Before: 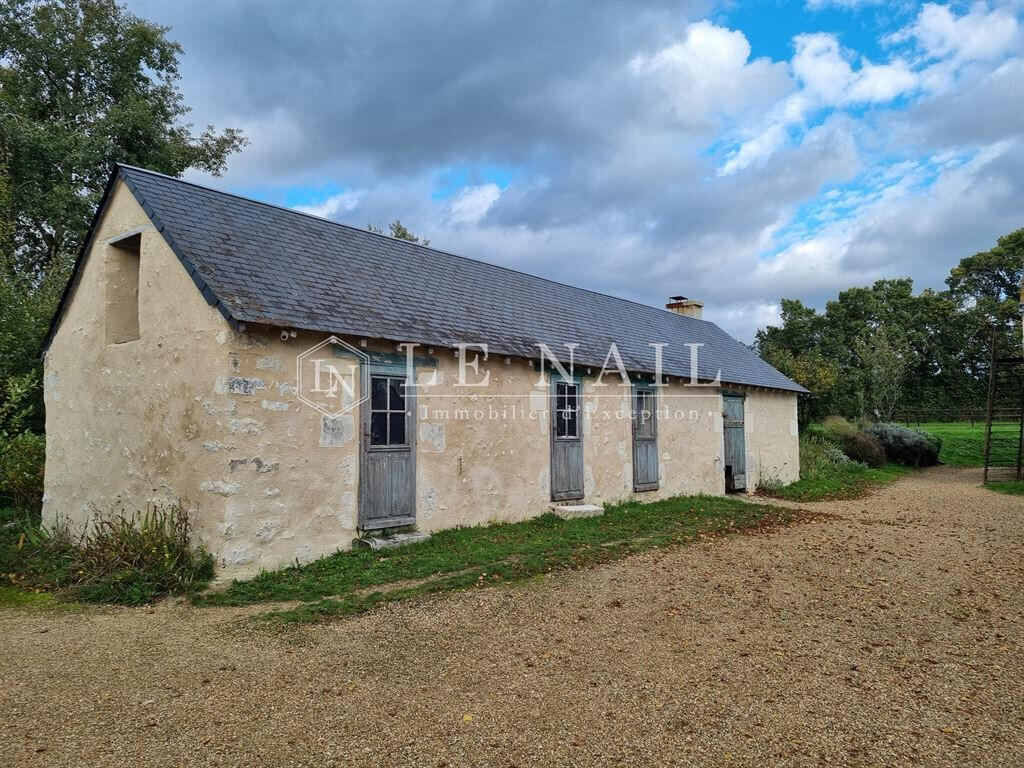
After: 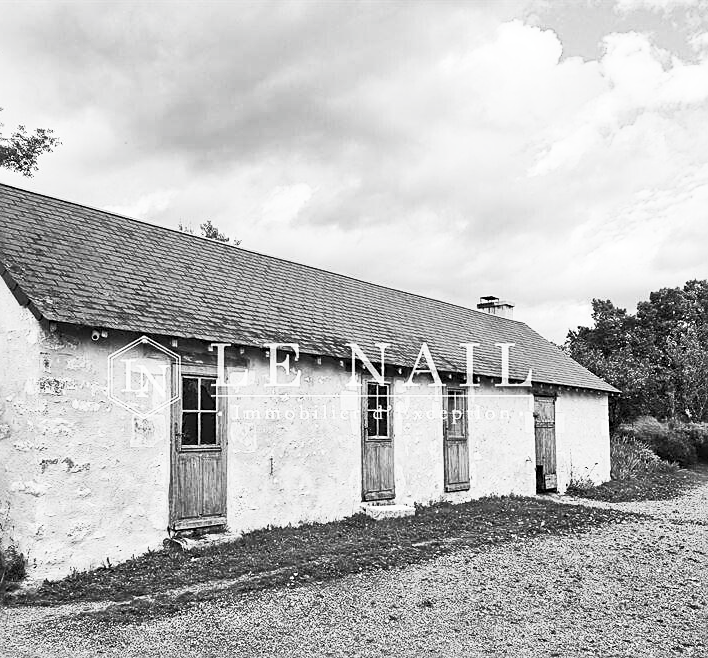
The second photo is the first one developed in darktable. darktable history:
crop: left 18.543%, right 12.298%, bottom 14.22%
contrast brightness saturation: contrast 0.523, brightness 0.484, saturation -0.996
sharpen: on, module defaults
